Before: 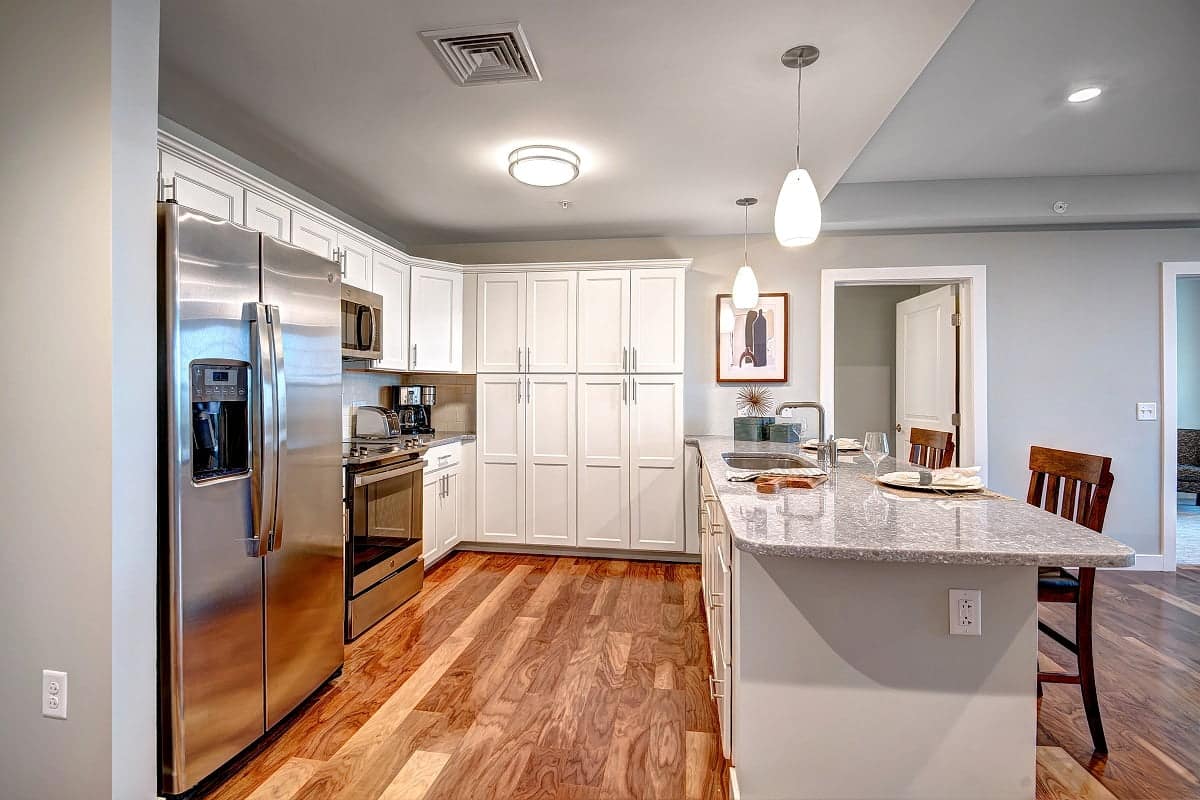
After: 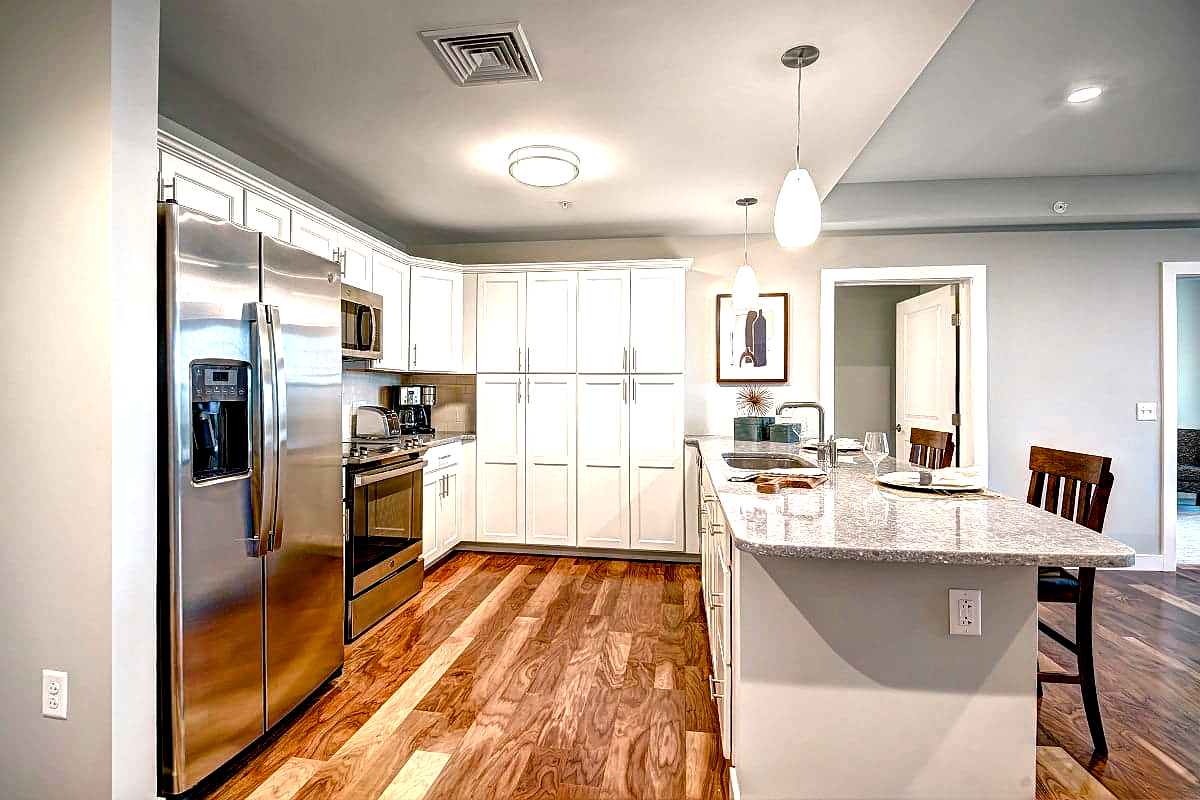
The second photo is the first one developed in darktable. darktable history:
color balance rgb: shadows lift › chroma 2.79%, shadows lift › hue 190.66°, power › hue 171.85°, highlights gain › chroma 2.16%, highlights gain › hue 75.26°, global offset › luminance -0.51%, perceptual saturation grading › highlights -33.8%, perceptual saturation grading › mid-tones 14.98%, perceptual saturation grading › shadows 48.43%, perceptual brilliance grading › highlights 15.68%, perceptual brilliance grading › mid-tones 6.62%, perceptual brilliance grading › shadows -14.98%, global vibrance 11.32%, contrast 5.05%
sharpen: amount 0.2
tone equalizer: on, module defaults
